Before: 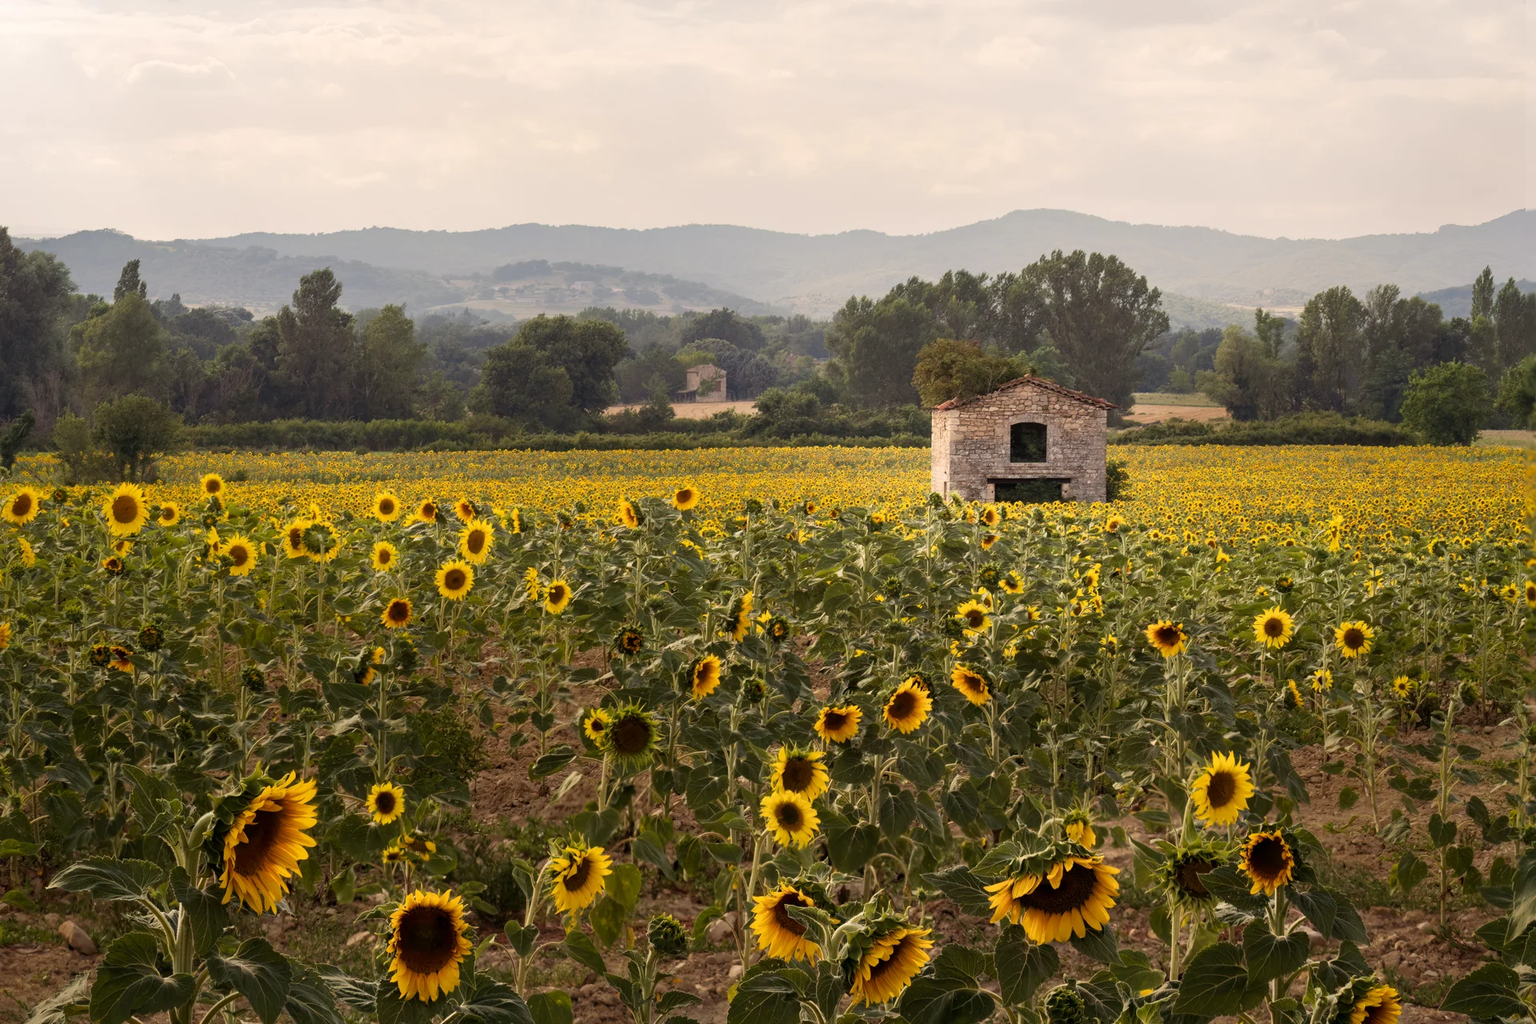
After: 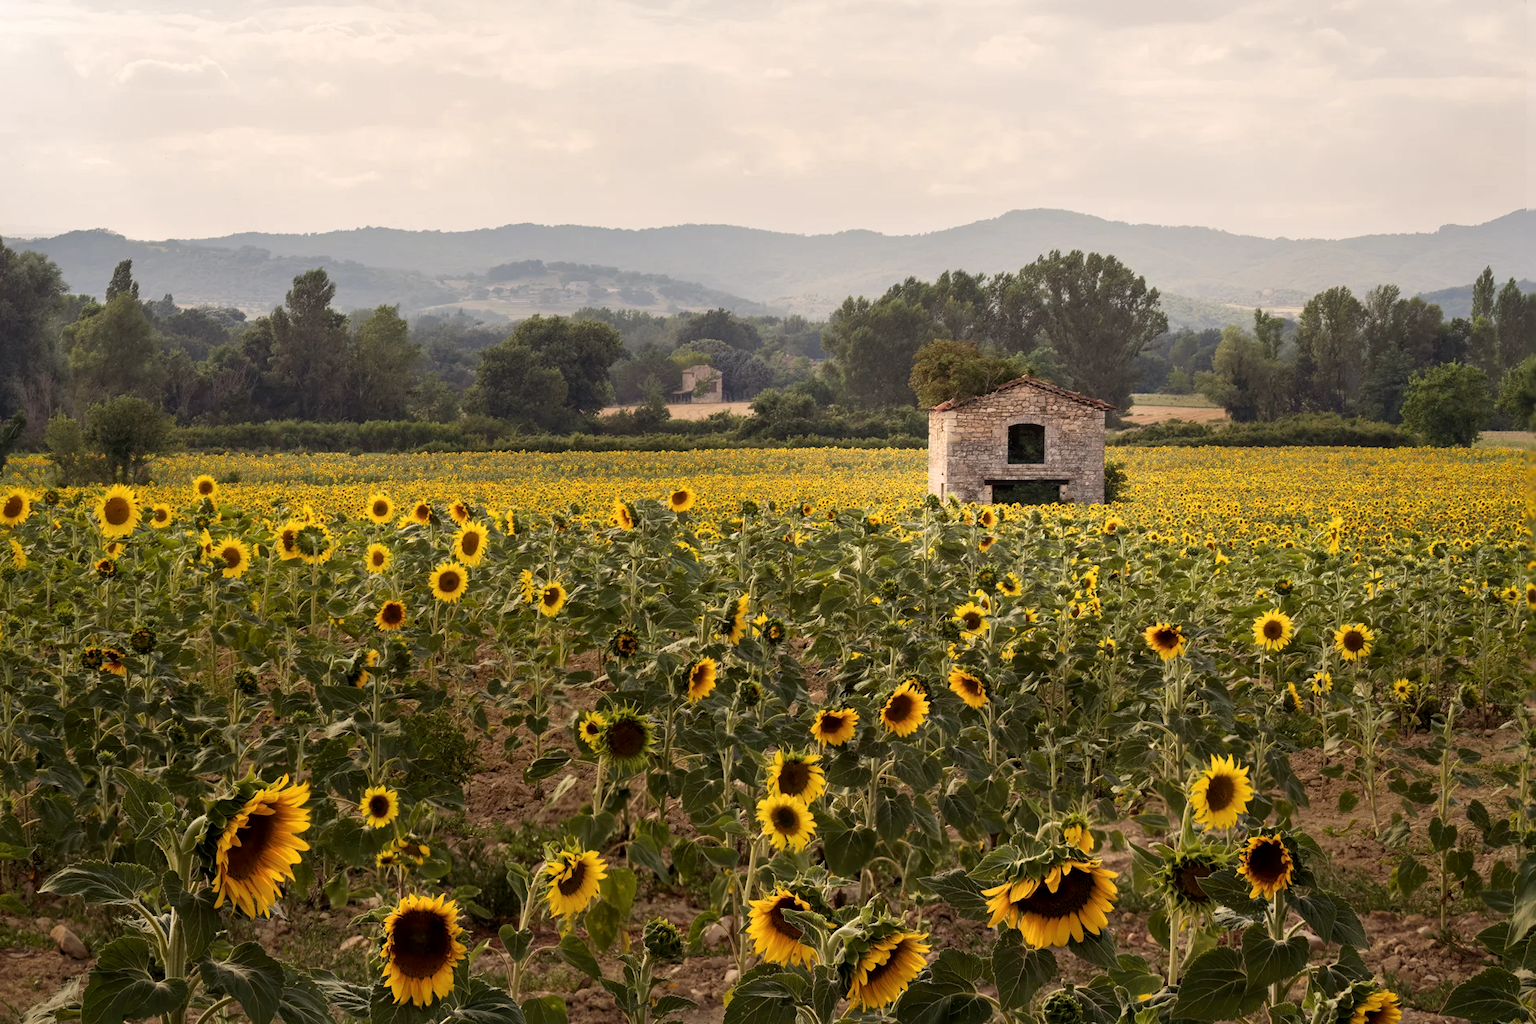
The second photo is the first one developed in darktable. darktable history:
local contrast: mode bilateral grid, contrast 20, coarseness 50, detail 120%, midtone range 0.2
crop and rotate: left 0.614%, top 0.179%, bottom 0.309%
